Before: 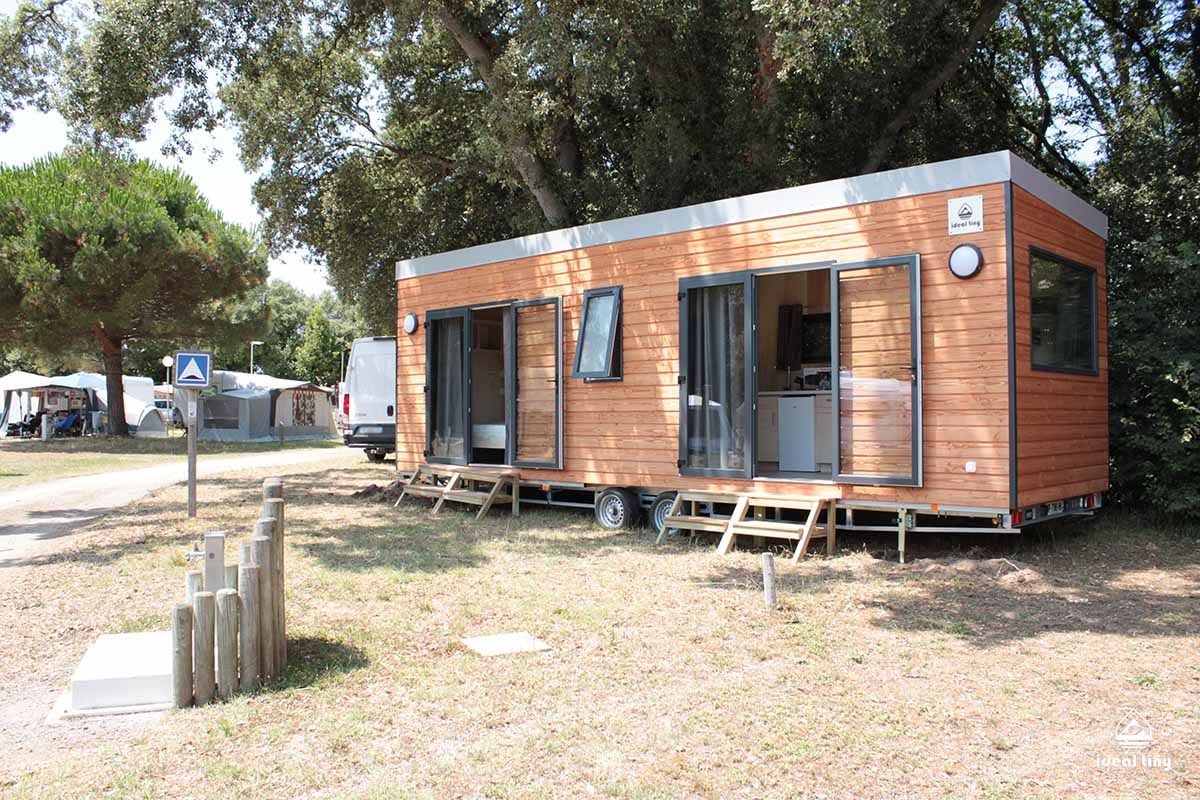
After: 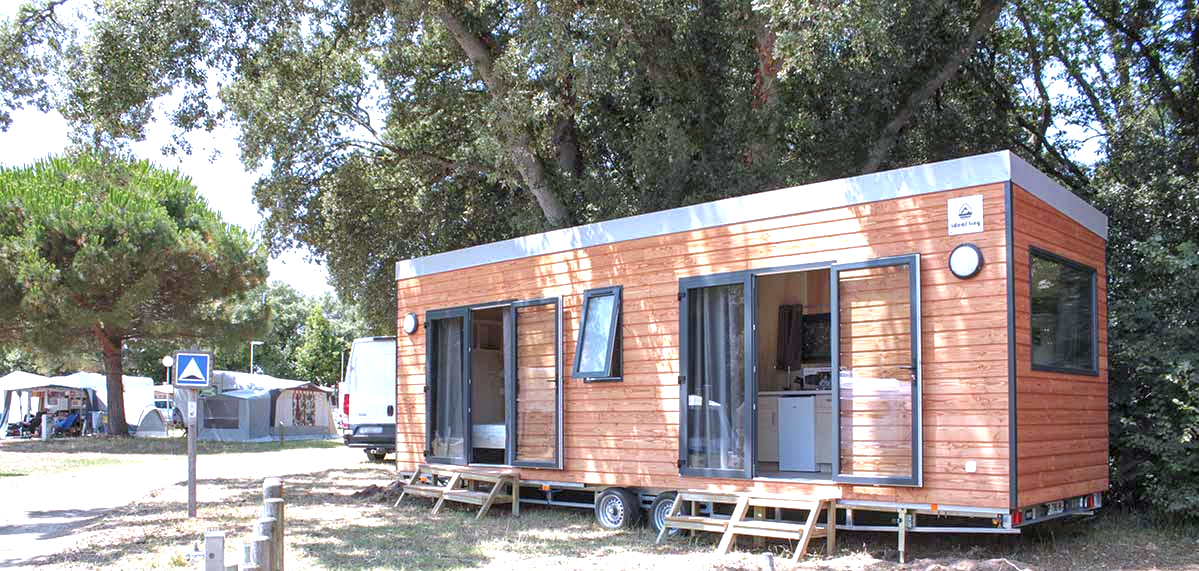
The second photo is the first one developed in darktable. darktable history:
white balance: red 0.967, blue 1.119, emerald 0.756
exposure: black level correction 0, exposure 0.9 EV, compensate exposure bias true, compensate highlight preservation false
local contrast: on, module defaults
crop: bottom 28.576%
shadows and highlights: shadows 25, highlights -25
tone equalizer: -8 EV 0.25 EV, -7 EV 0.417 EV, -6 EV 0.417 EV, -5 EV 0.25 EV, -3 EV -0.25 EV, -2 EV -0.417 EV, -1 EV -0.417 EV, +0 EV -0.25 EV, edges refinement/feathering 500, mask exposure compensation -1.57 EV, preserve details guided filter
